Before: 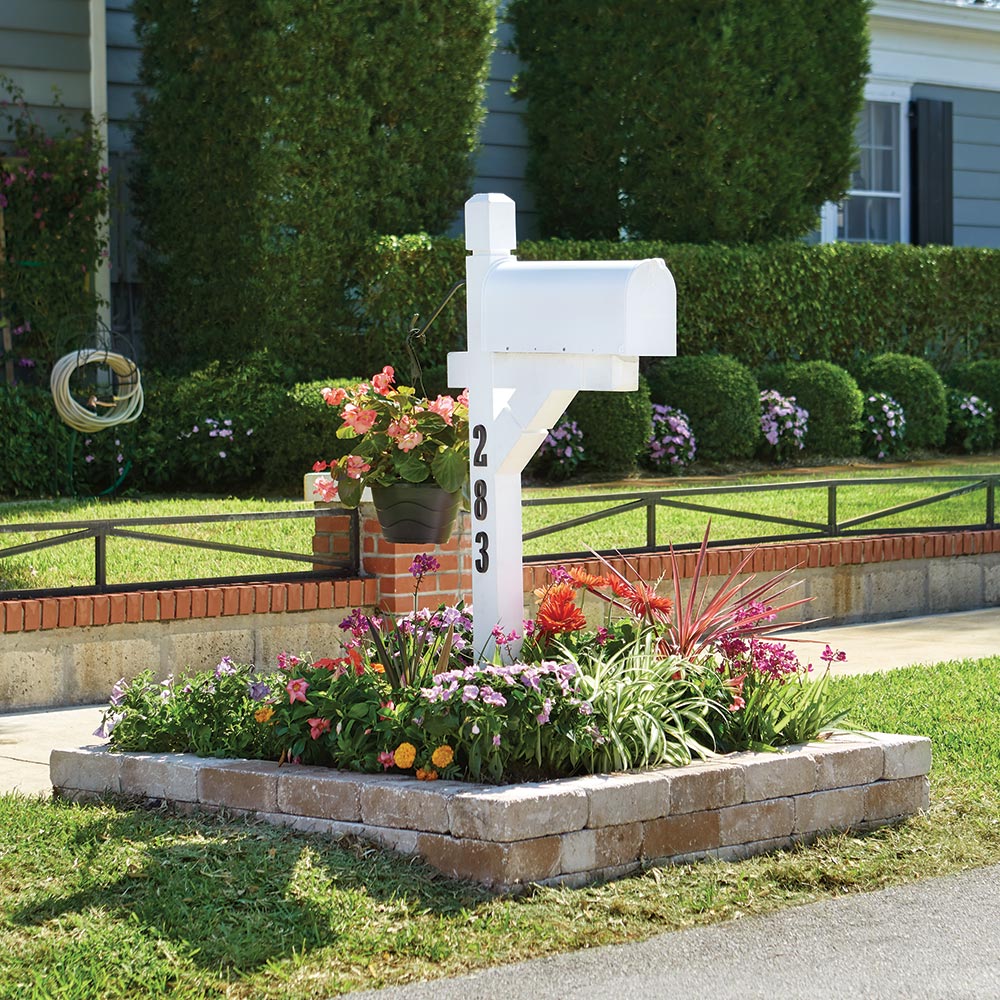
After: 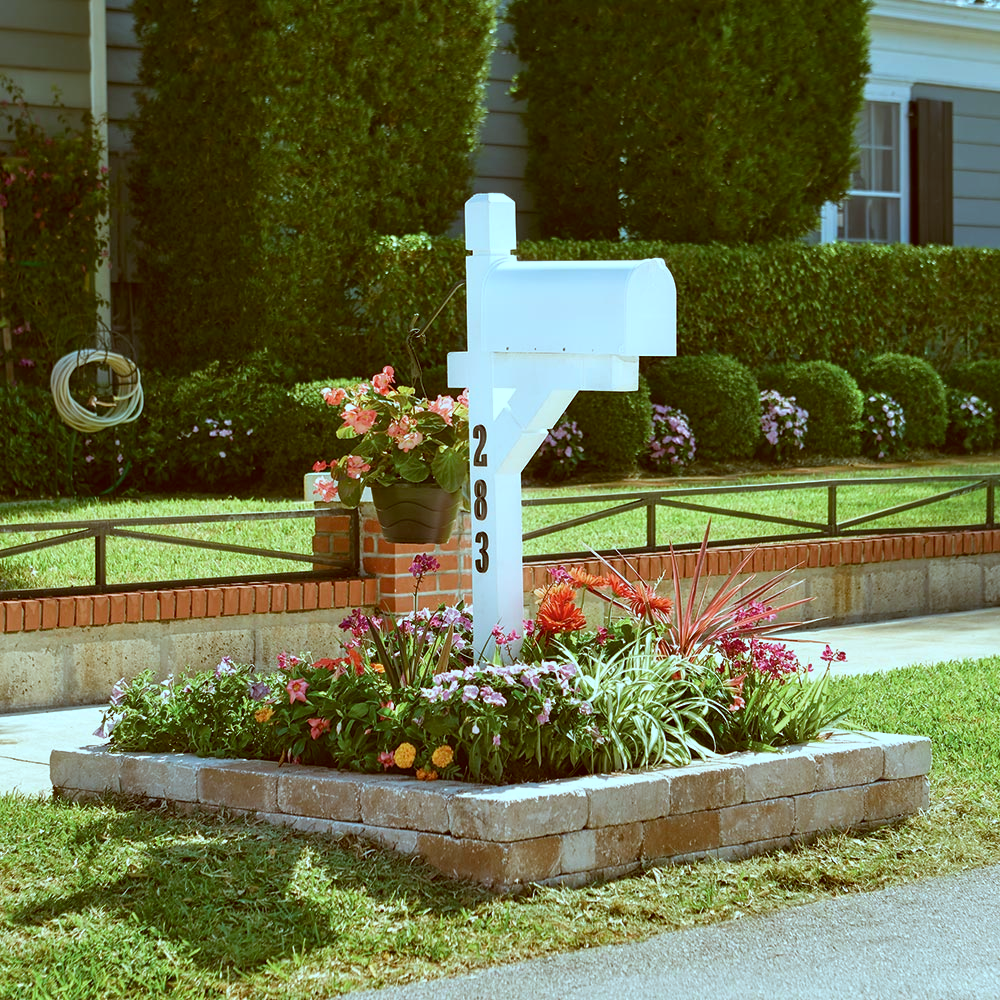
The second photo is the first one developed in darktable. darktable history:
color correction: highlights a* -13.92, highlights b* -16.52, shadows a* 10.09, shadows b* 28.99
